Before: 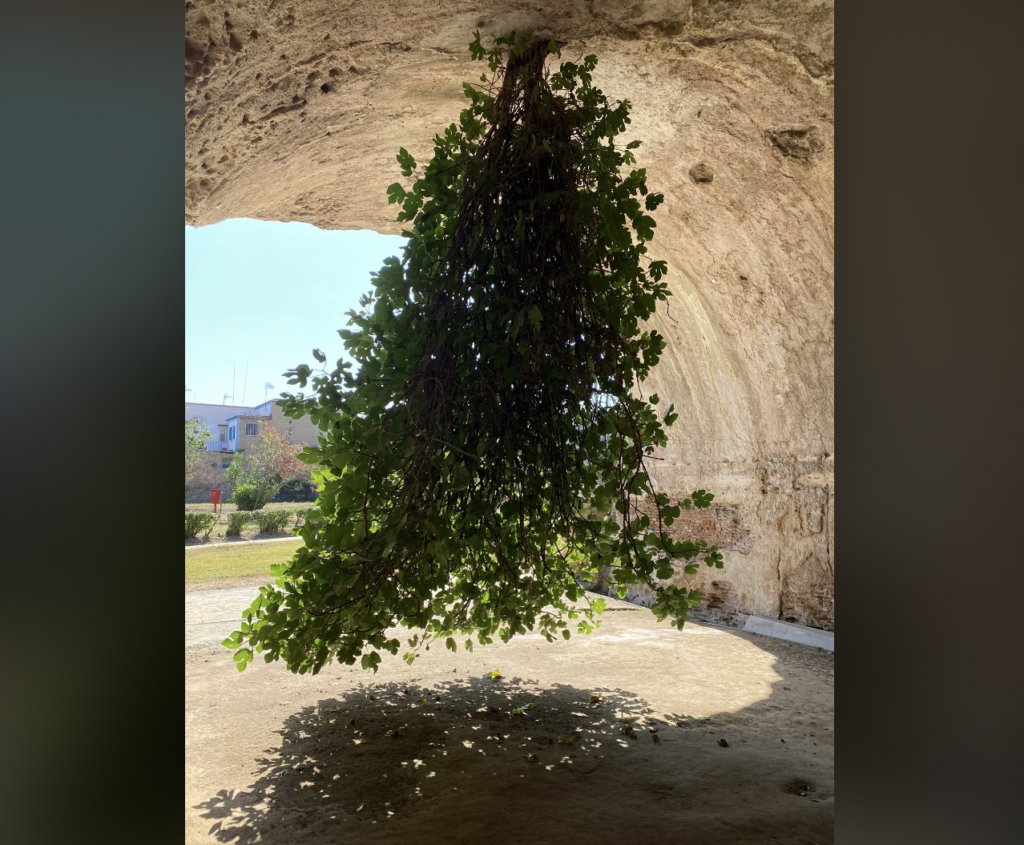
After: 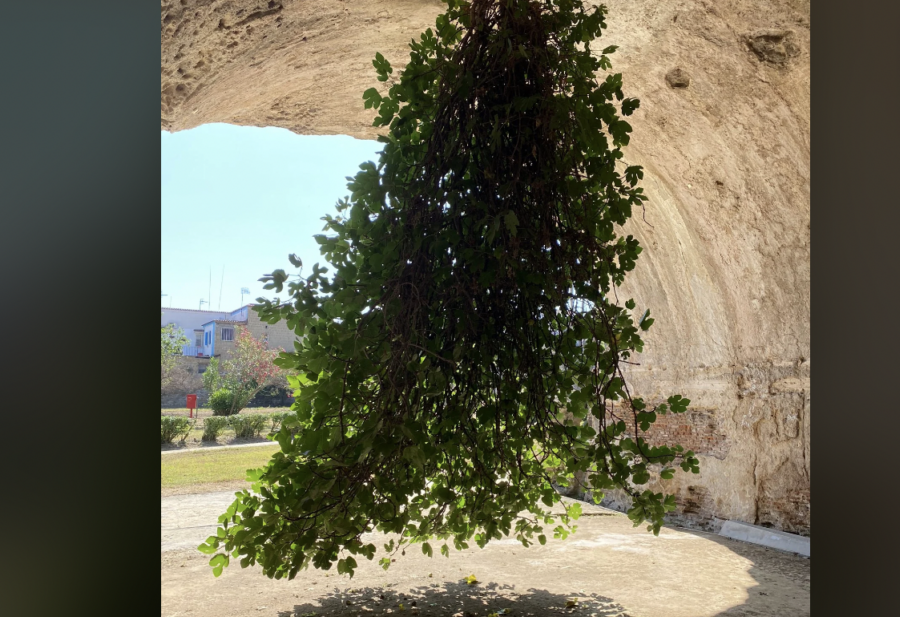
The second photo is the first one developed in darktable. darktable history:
crop and rotate: left 2.394%, top 11.294%, right 9.671%, bottom 15.646%
